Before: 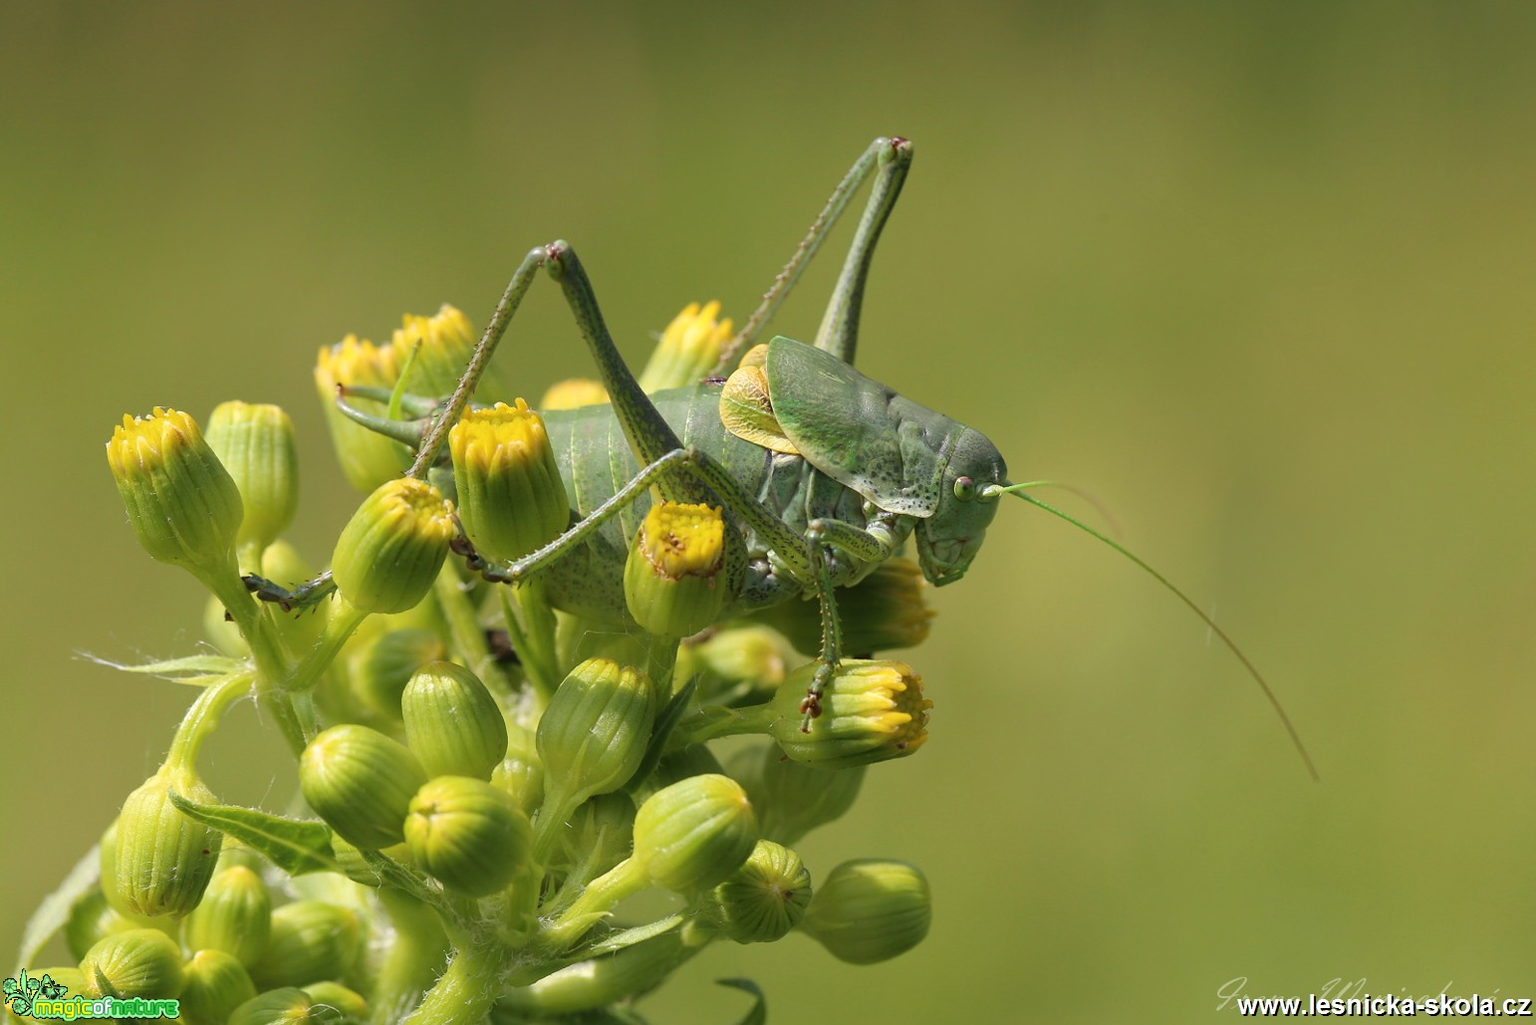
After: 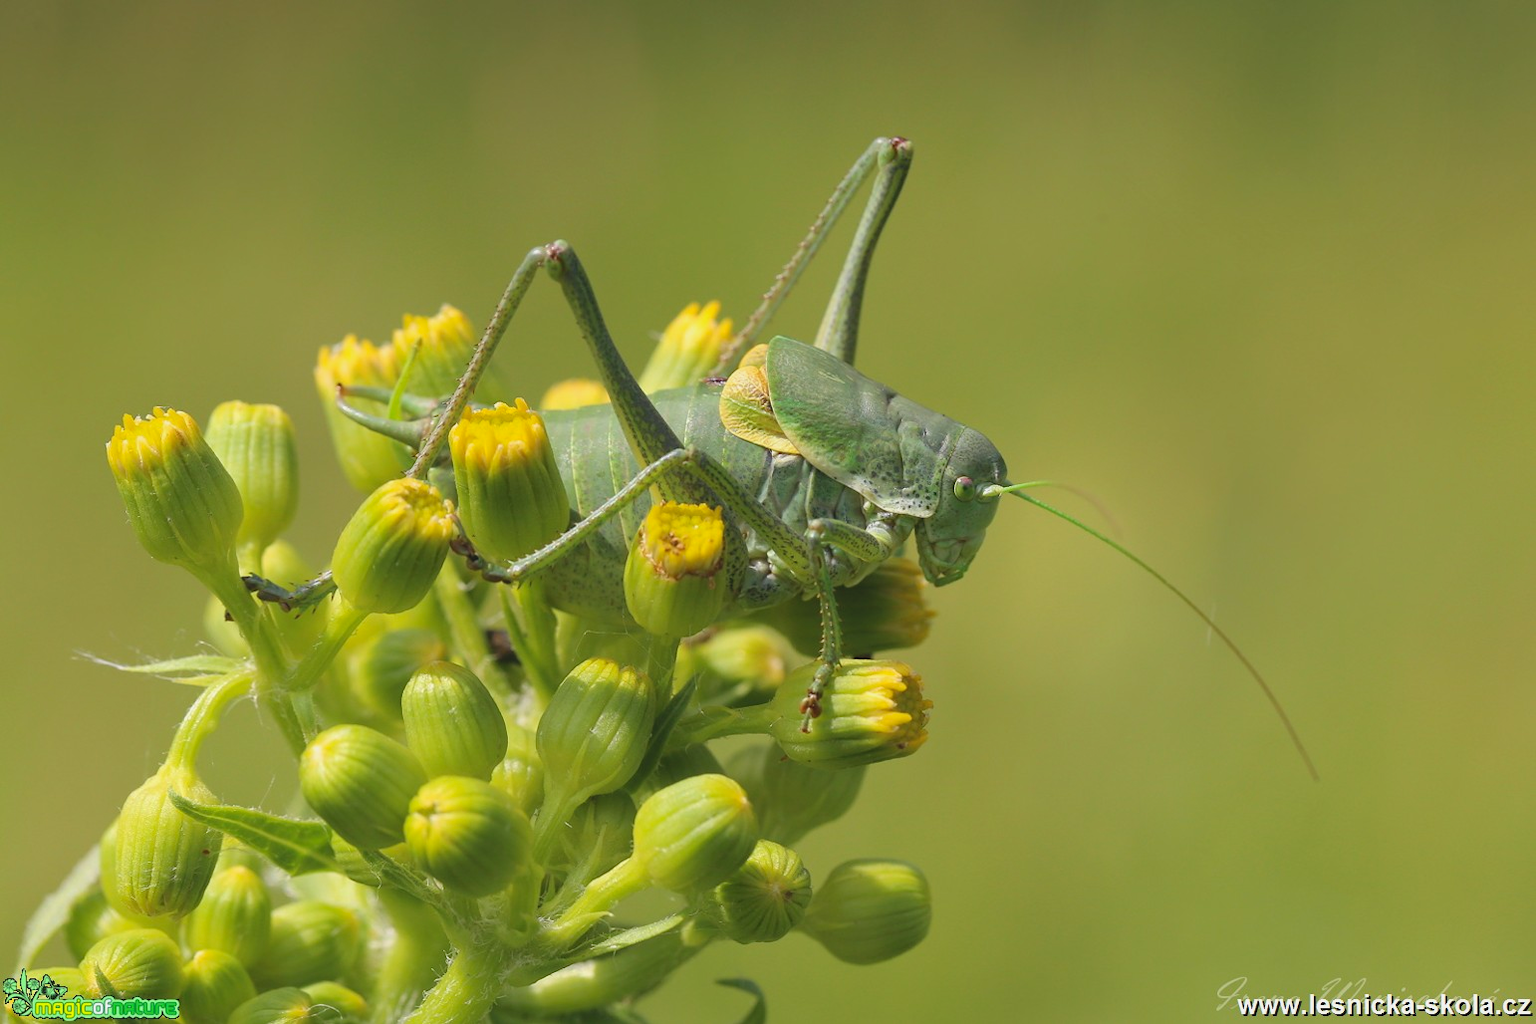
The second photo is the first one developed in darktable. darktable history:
crop: bottom 0.071%
contrast brightness saturation: contrast -0.1, brightness 0.05, saturation 0.08
